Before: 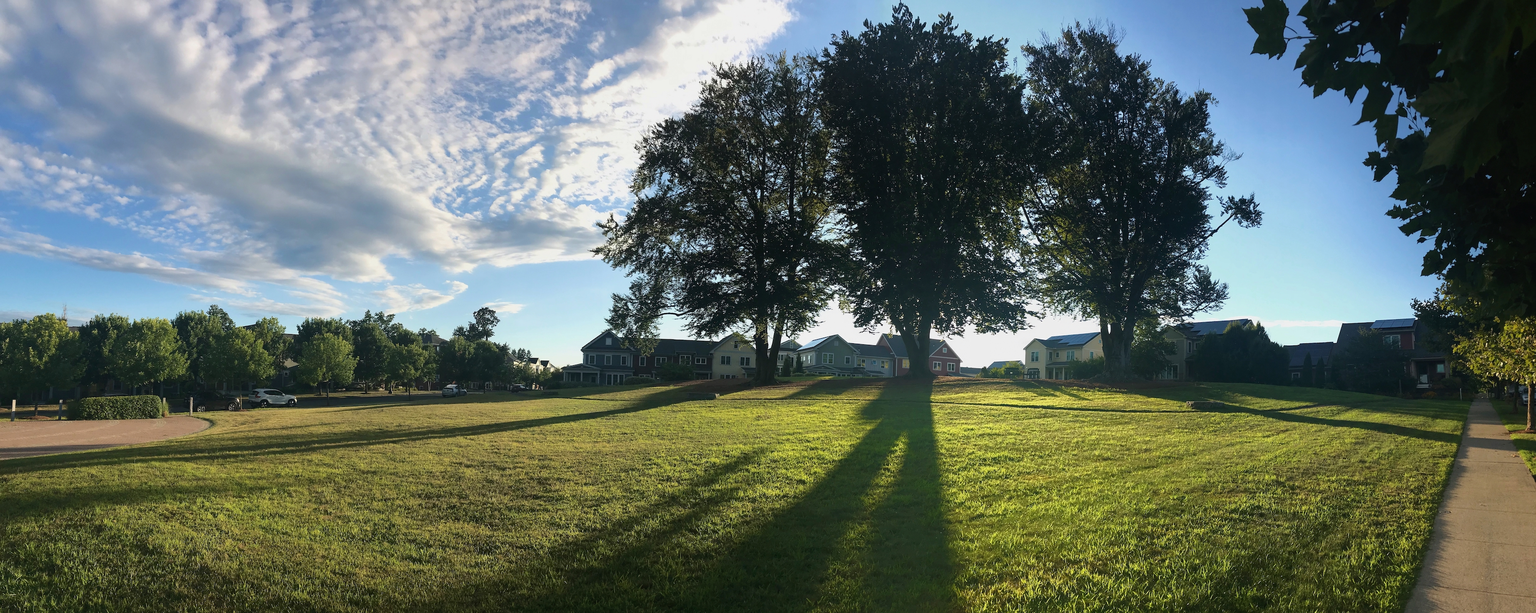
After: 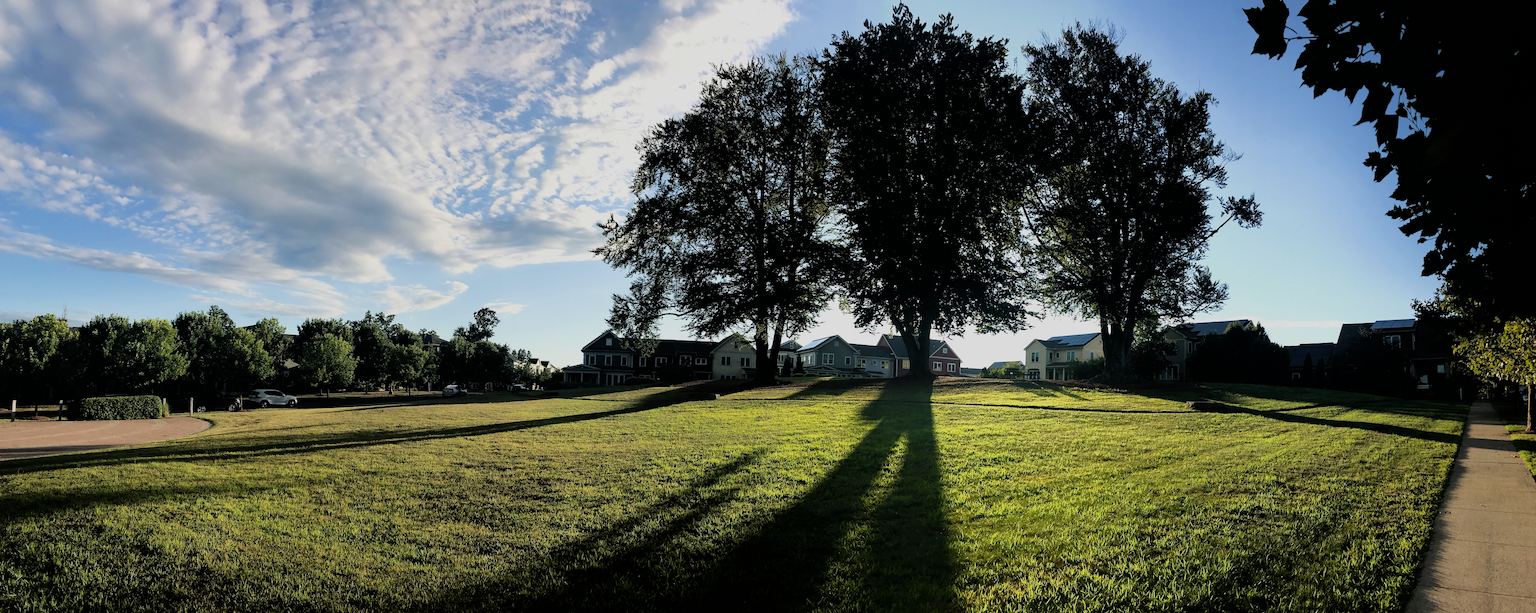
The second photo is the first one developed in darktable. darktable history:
white balance: emerald 1
filmic rgb: black relative exposure -5 EV, hardness 2.88, contrast 1.3, highlights saturation mix -30%
